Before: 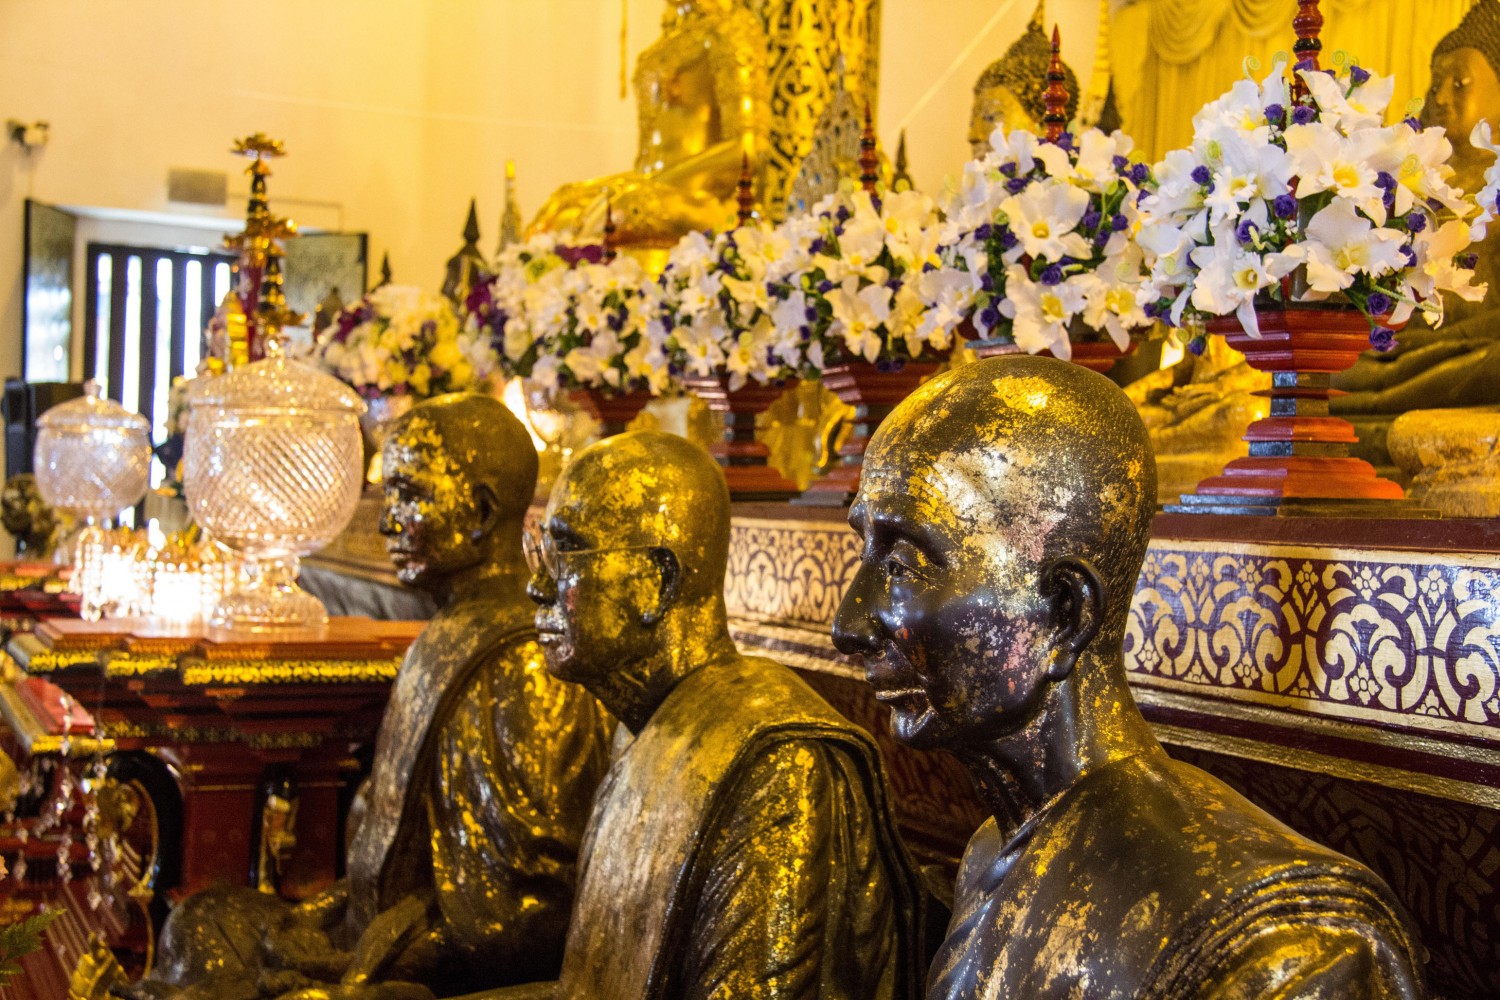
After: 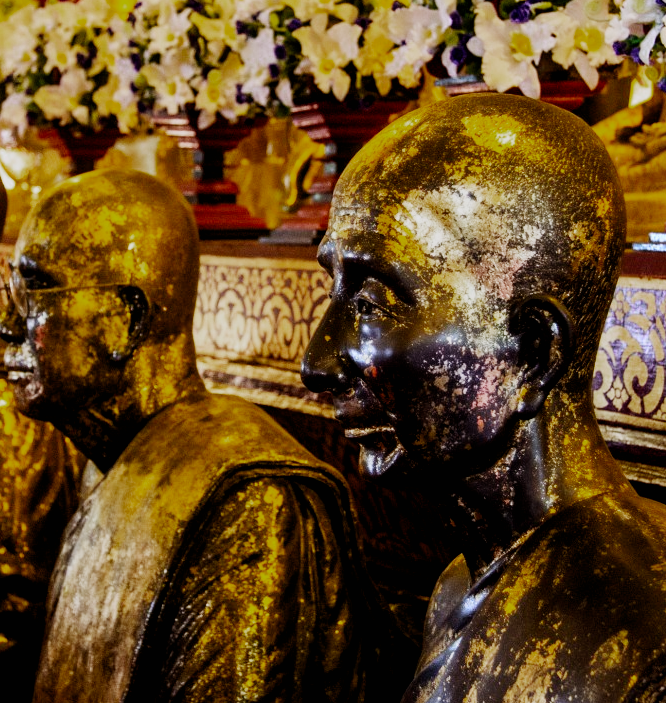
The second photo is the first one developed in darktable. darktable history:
color zones: curves: ch0 [(0.203, 0.433) (0.607, 0.517) (0.697, 0.696) (0.705, 0.897)]
exposure: black level correction 0.009, compensate highlight preservation false
sigmoid: contrast 1.7, skew -0.2, preserve hue 0%, red attenuation 0.1, red rotation 0.035, green attenuation 0.1, green rotation -0.017, blue attenuation 0.15, blue rotation -0.052, base primaries Rec2020
crop: left 35.432%, top 26.233%, right 20.145%, bottom 3.432%
